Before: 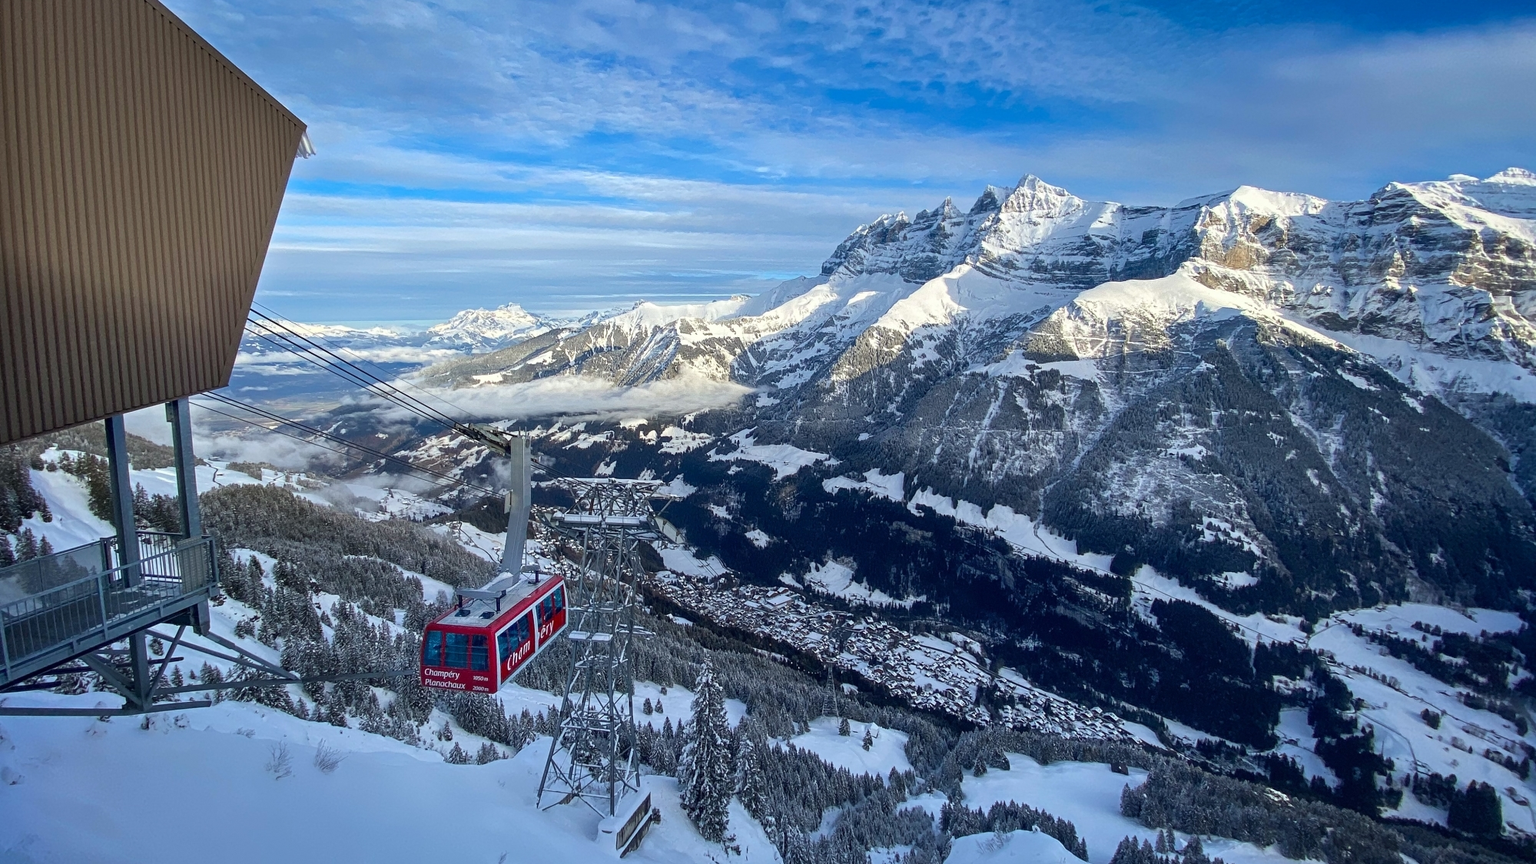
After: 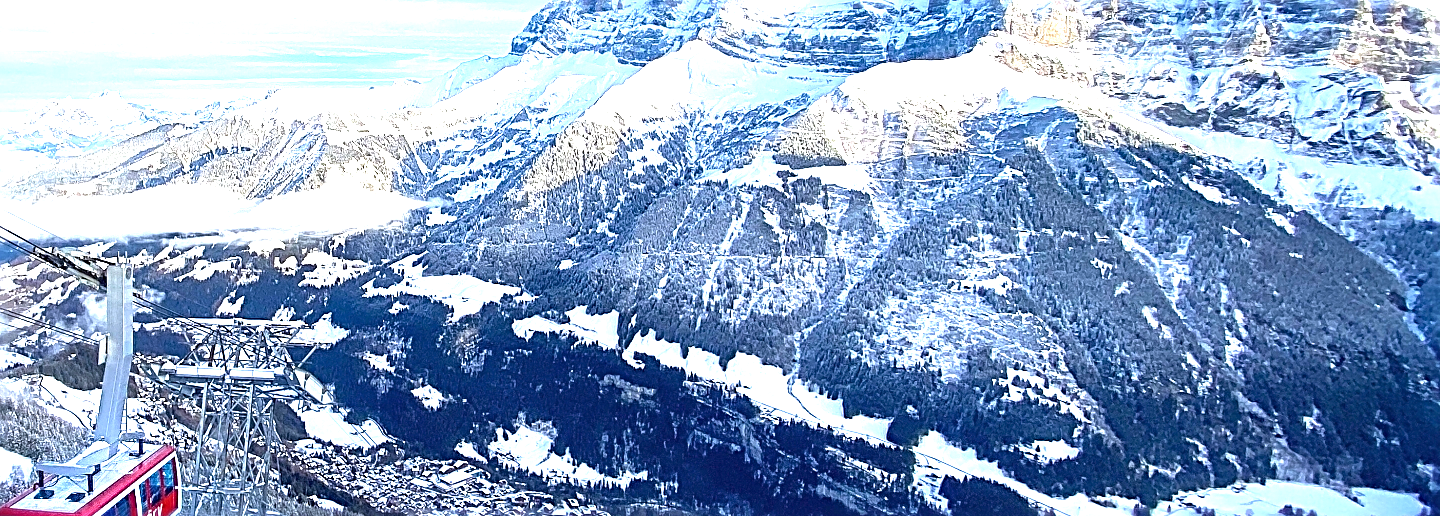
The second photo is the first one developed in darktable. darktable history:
white balance: red 0.984, blue 1.059
exposure: black level correction 0, exposure 1.9 EV, compensate highlight preservation false
sharpen: radius 2.817, amount 0.715
crop and rotate: left 27.938%, top 27.046%, bottom 27.046%
